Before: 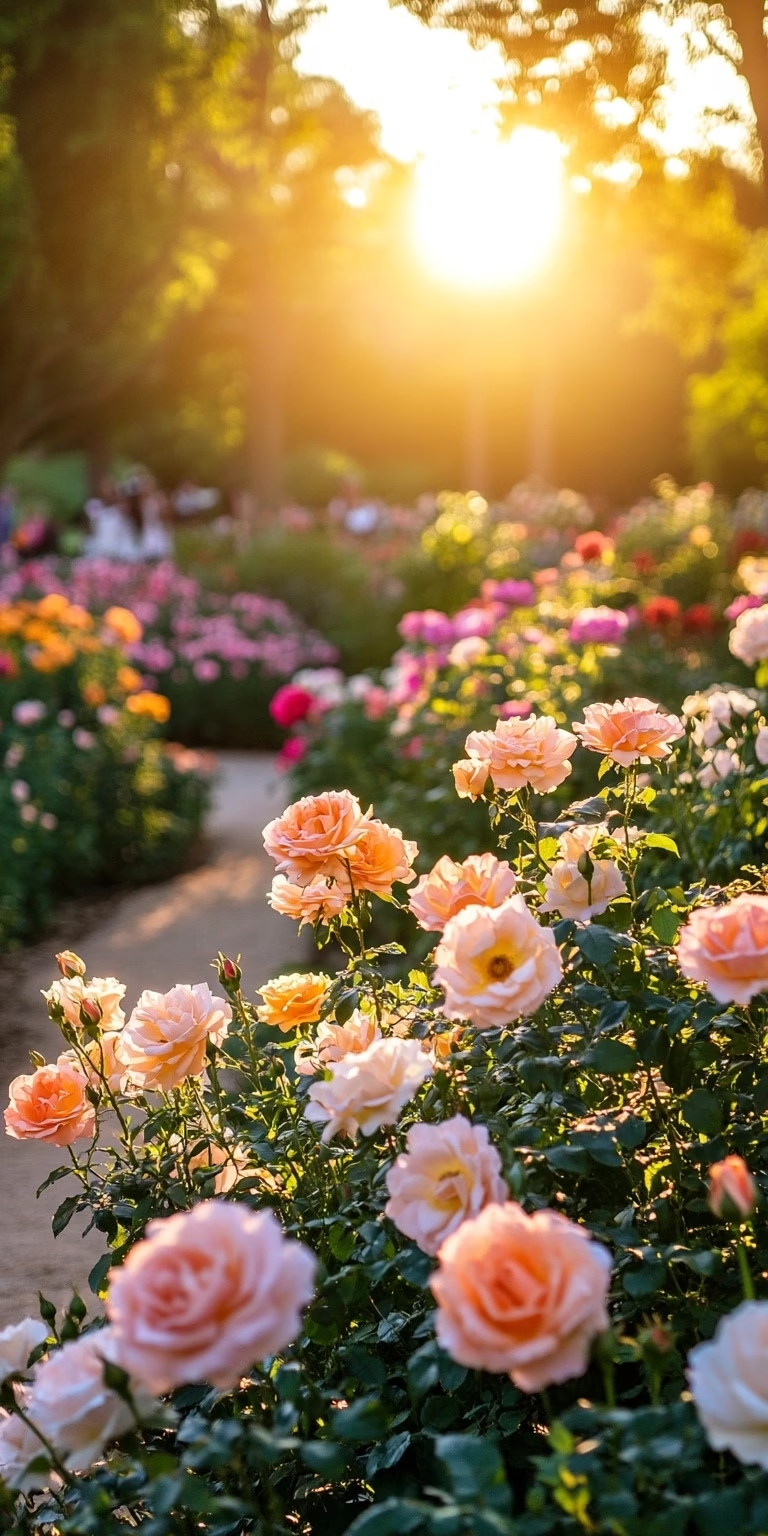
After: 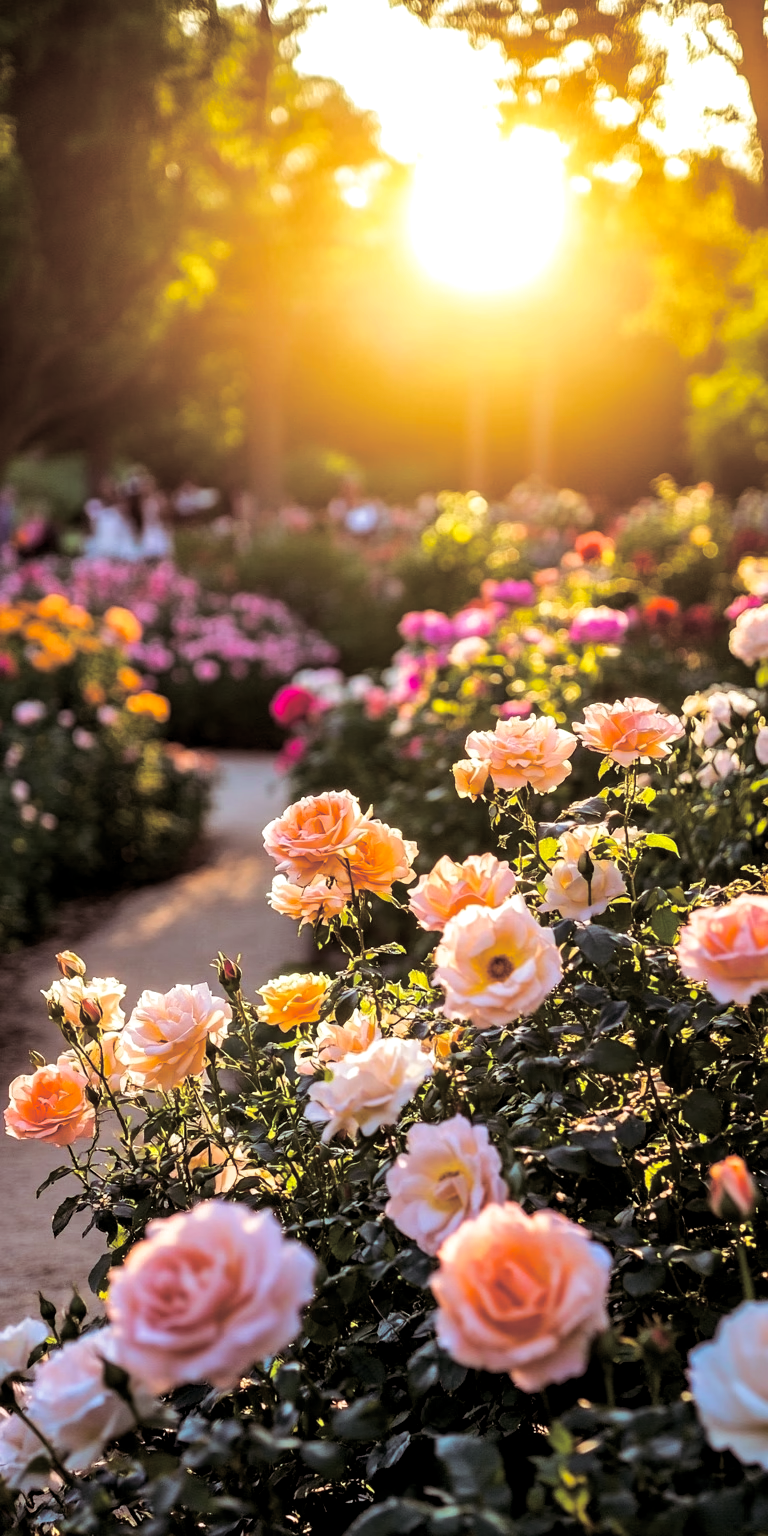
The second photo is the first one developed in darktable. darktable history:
white balance: red 0.978, blue 0.999
color balance rgb: global offset › luminance -0.51%, perceptual saturation grading › global saturation 27.53%, perceptual saturation grading › highlights -25%, perceptual saturation grading › shadows 25%, perceptual brilliance grading › highlights 6.62%, perceptual brilliance grading › mid-tones 17.07%, perceptual brilliance grading › shadows -5.23%
split-toning: shadows › saturation 0.24, highlights › hue 54°, highlights › saturation 0.24
